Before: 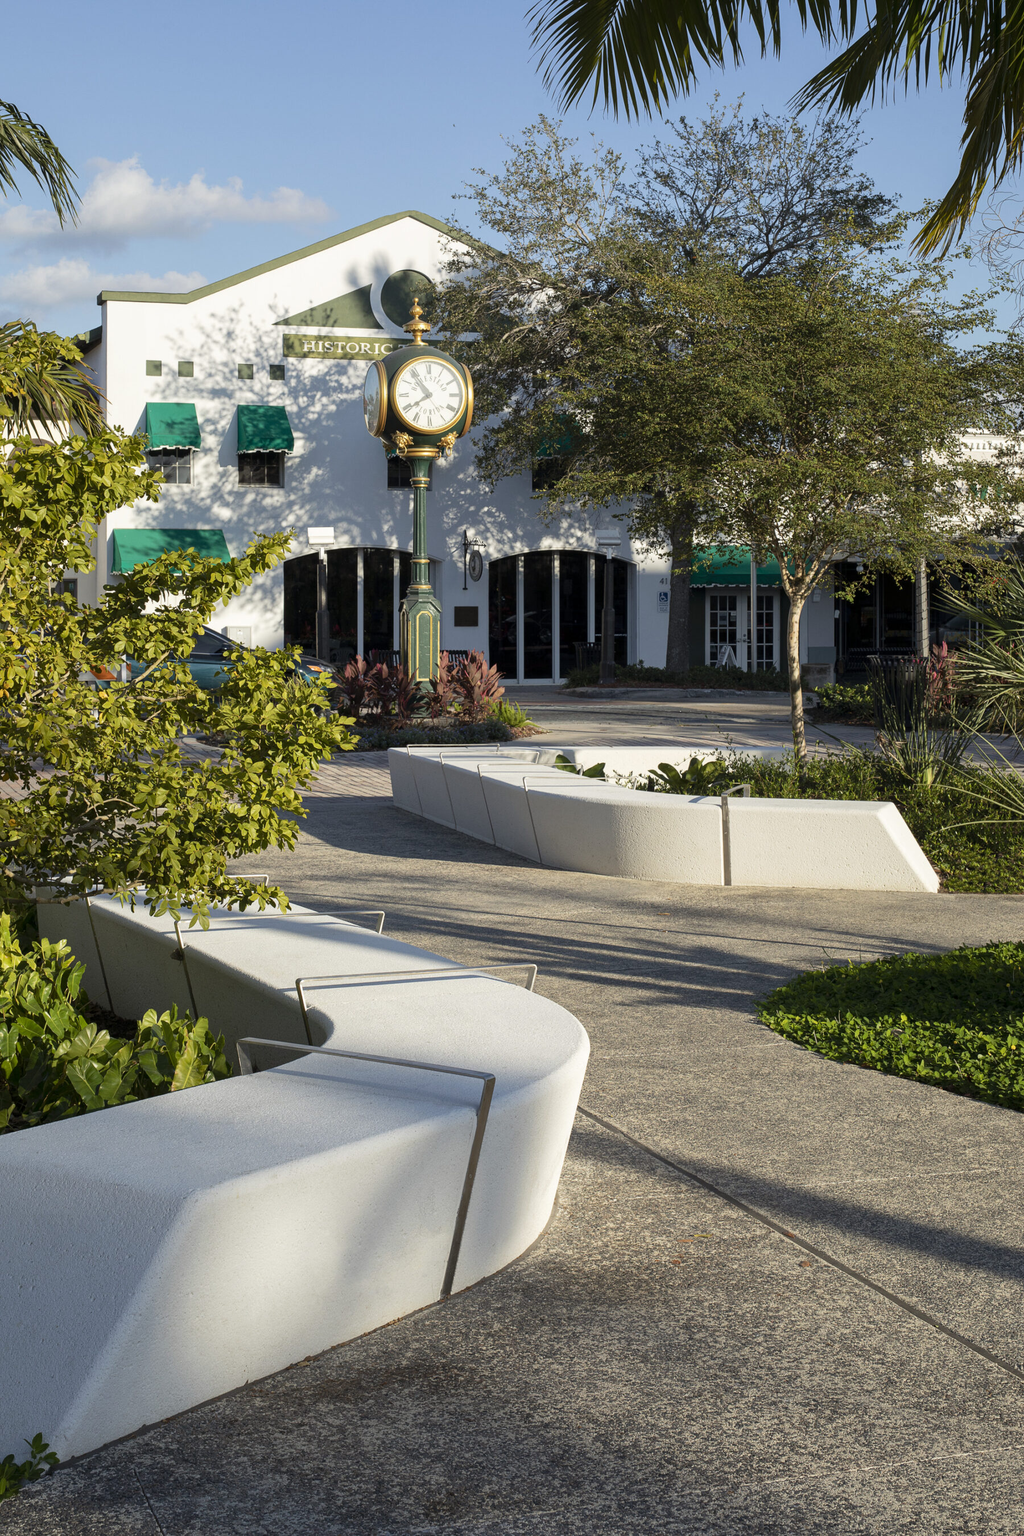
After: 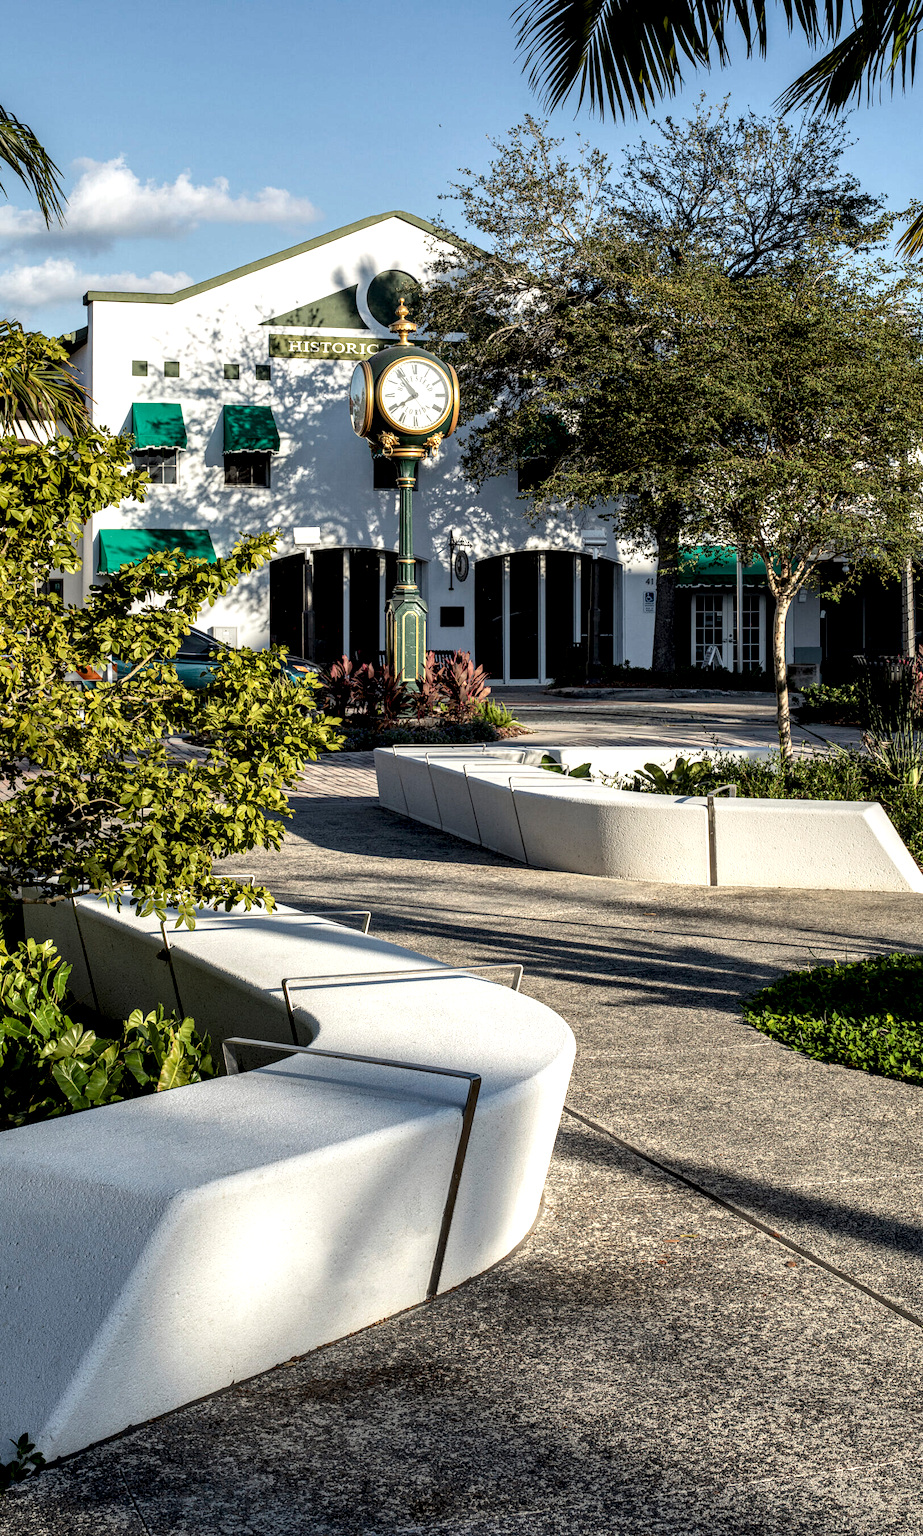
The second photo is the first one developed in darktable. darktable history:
local contrast: highlights 21%, detail 197%
crop and rotate: left 1.415%, right 8.341%
